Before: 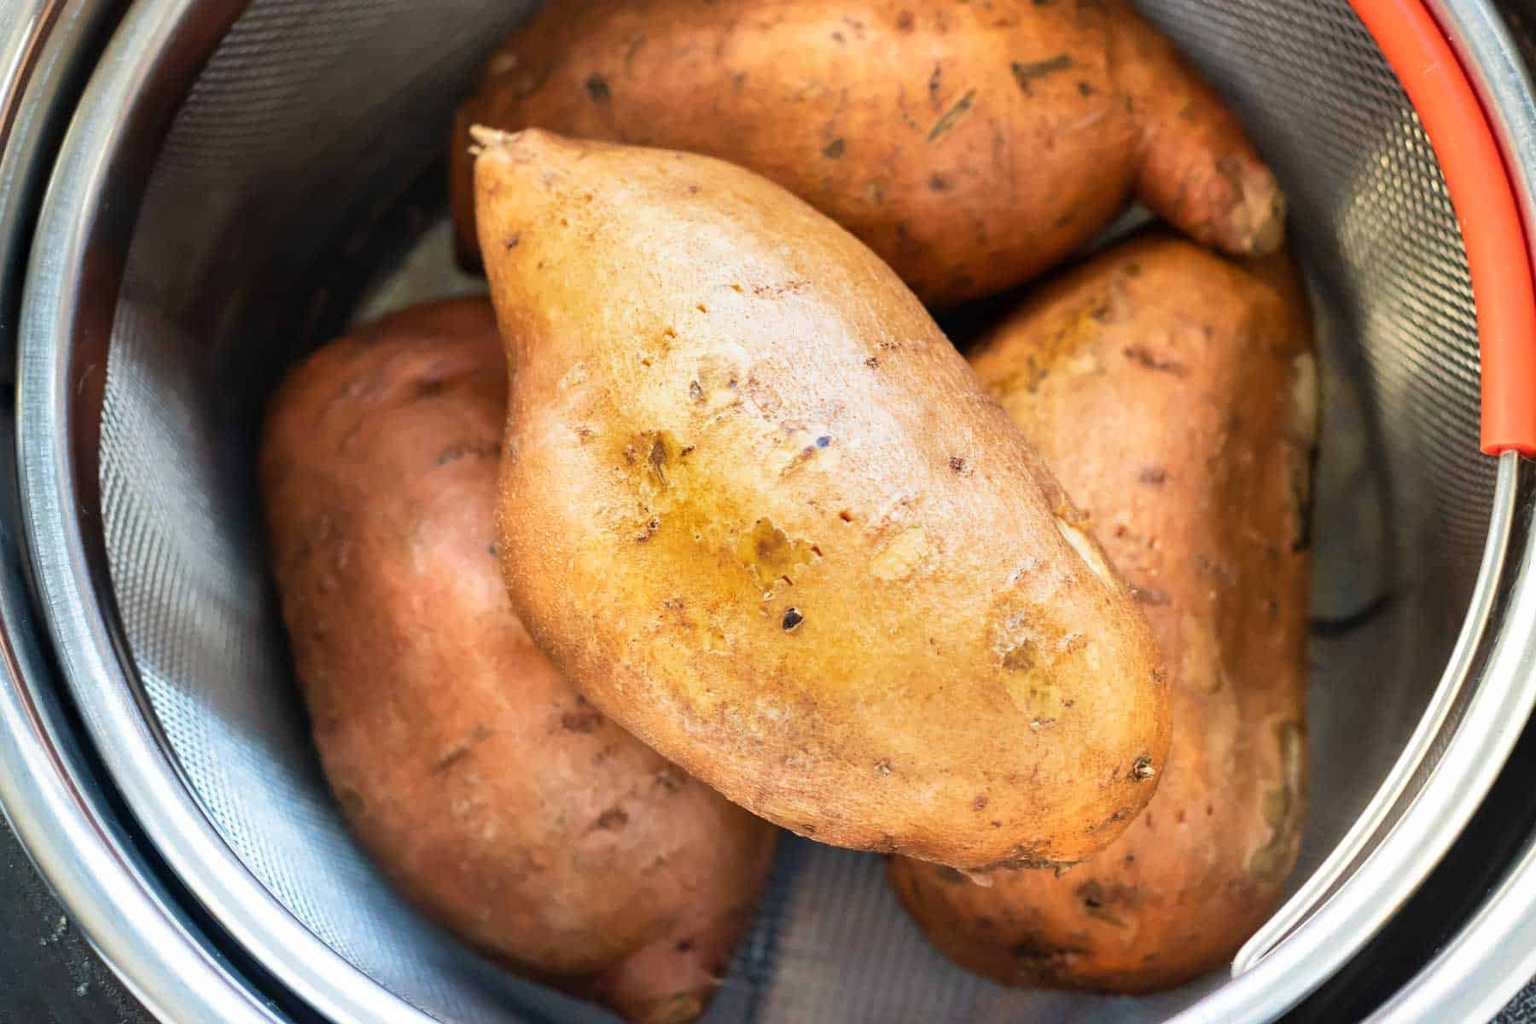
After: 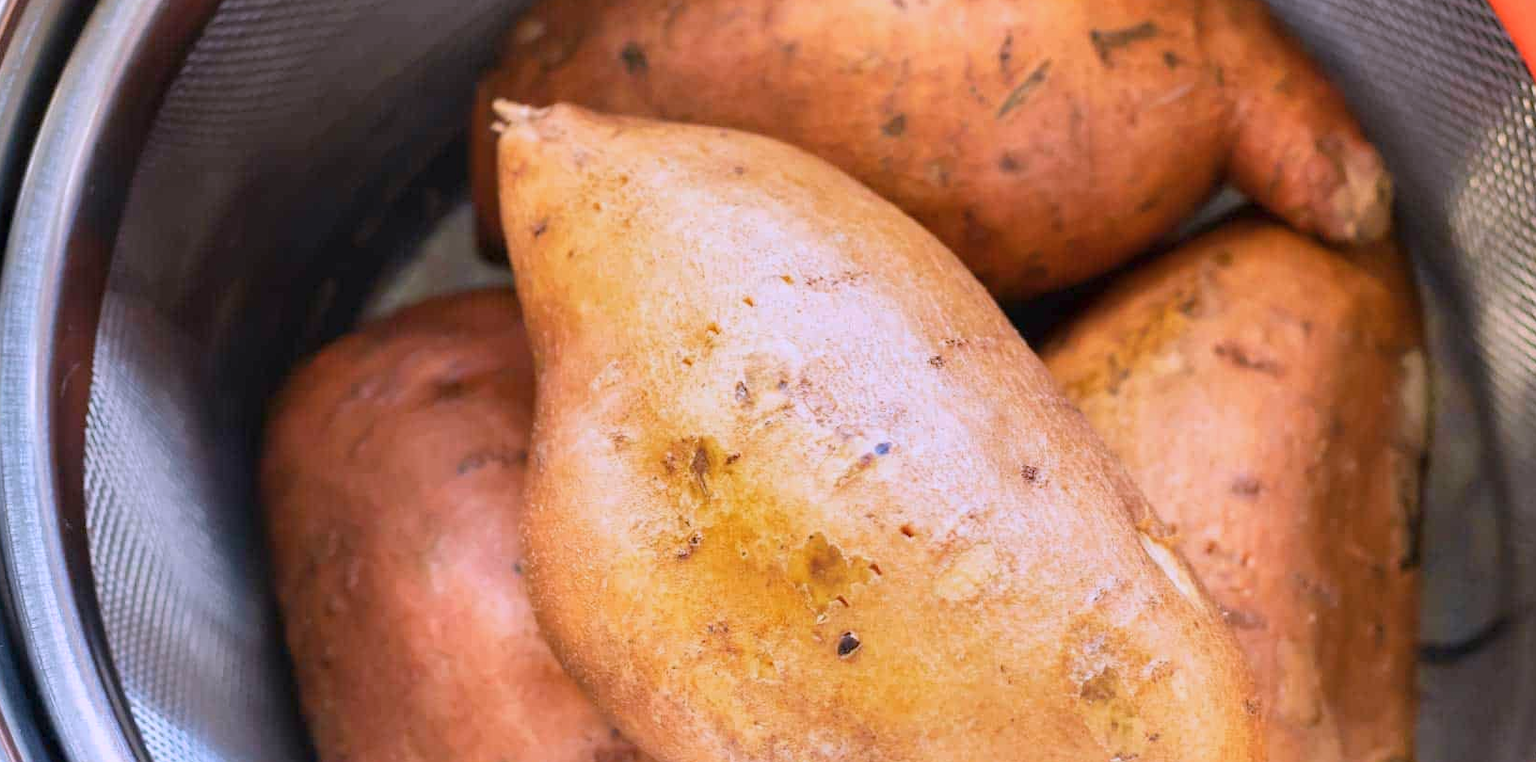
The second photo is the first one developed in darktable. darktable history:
color balance rgb: perceptual saturation grading › global saturation -0.31%, global vibrance -8%, contrast -13%, saturation formula JzAzBz (2021)
crop: left 1.509%, top 3.452%, right 7.696%, bottom 28.452%
white balance: red 1.042, blue 1.17
